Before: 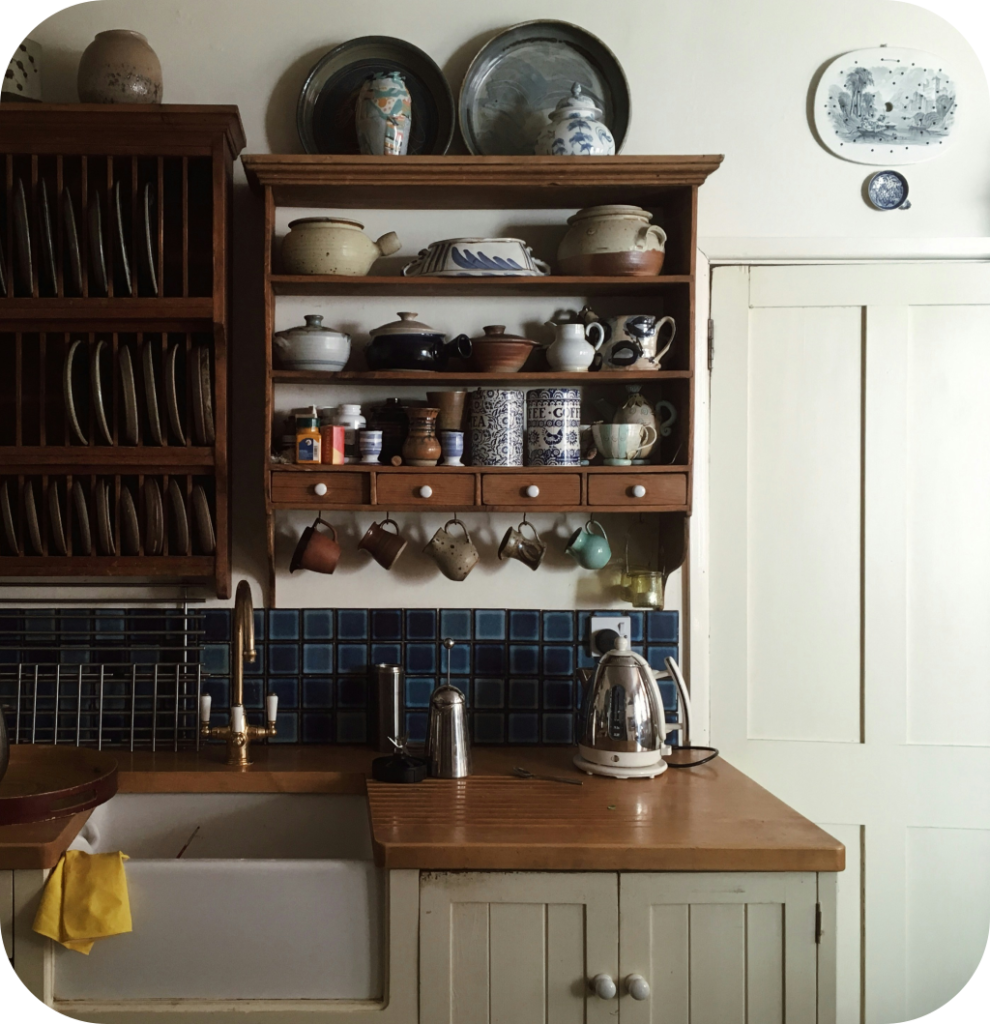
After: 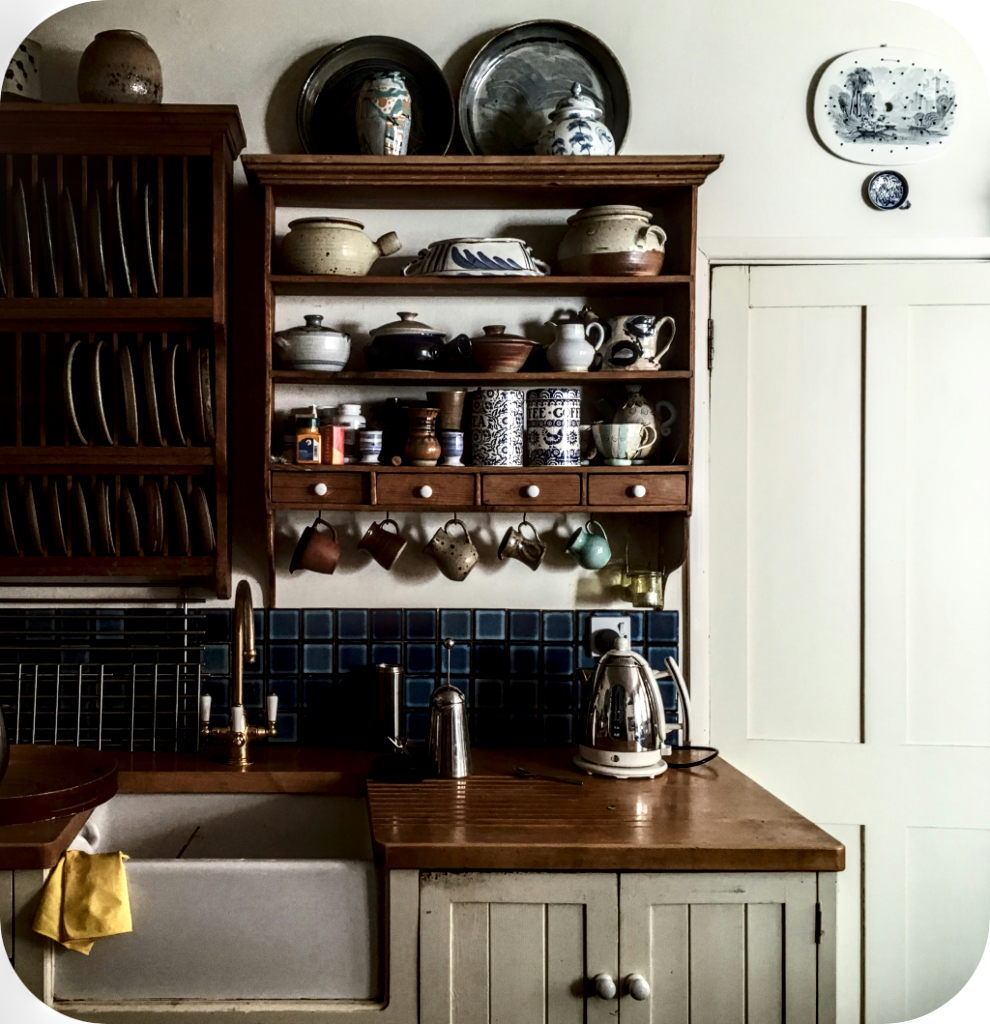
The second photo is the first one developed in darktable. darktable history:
contrast brightness saturation: contrast 0.289
local contrast: highlights 9%, shadows 36%, detail 184%, midtone range 0.478
